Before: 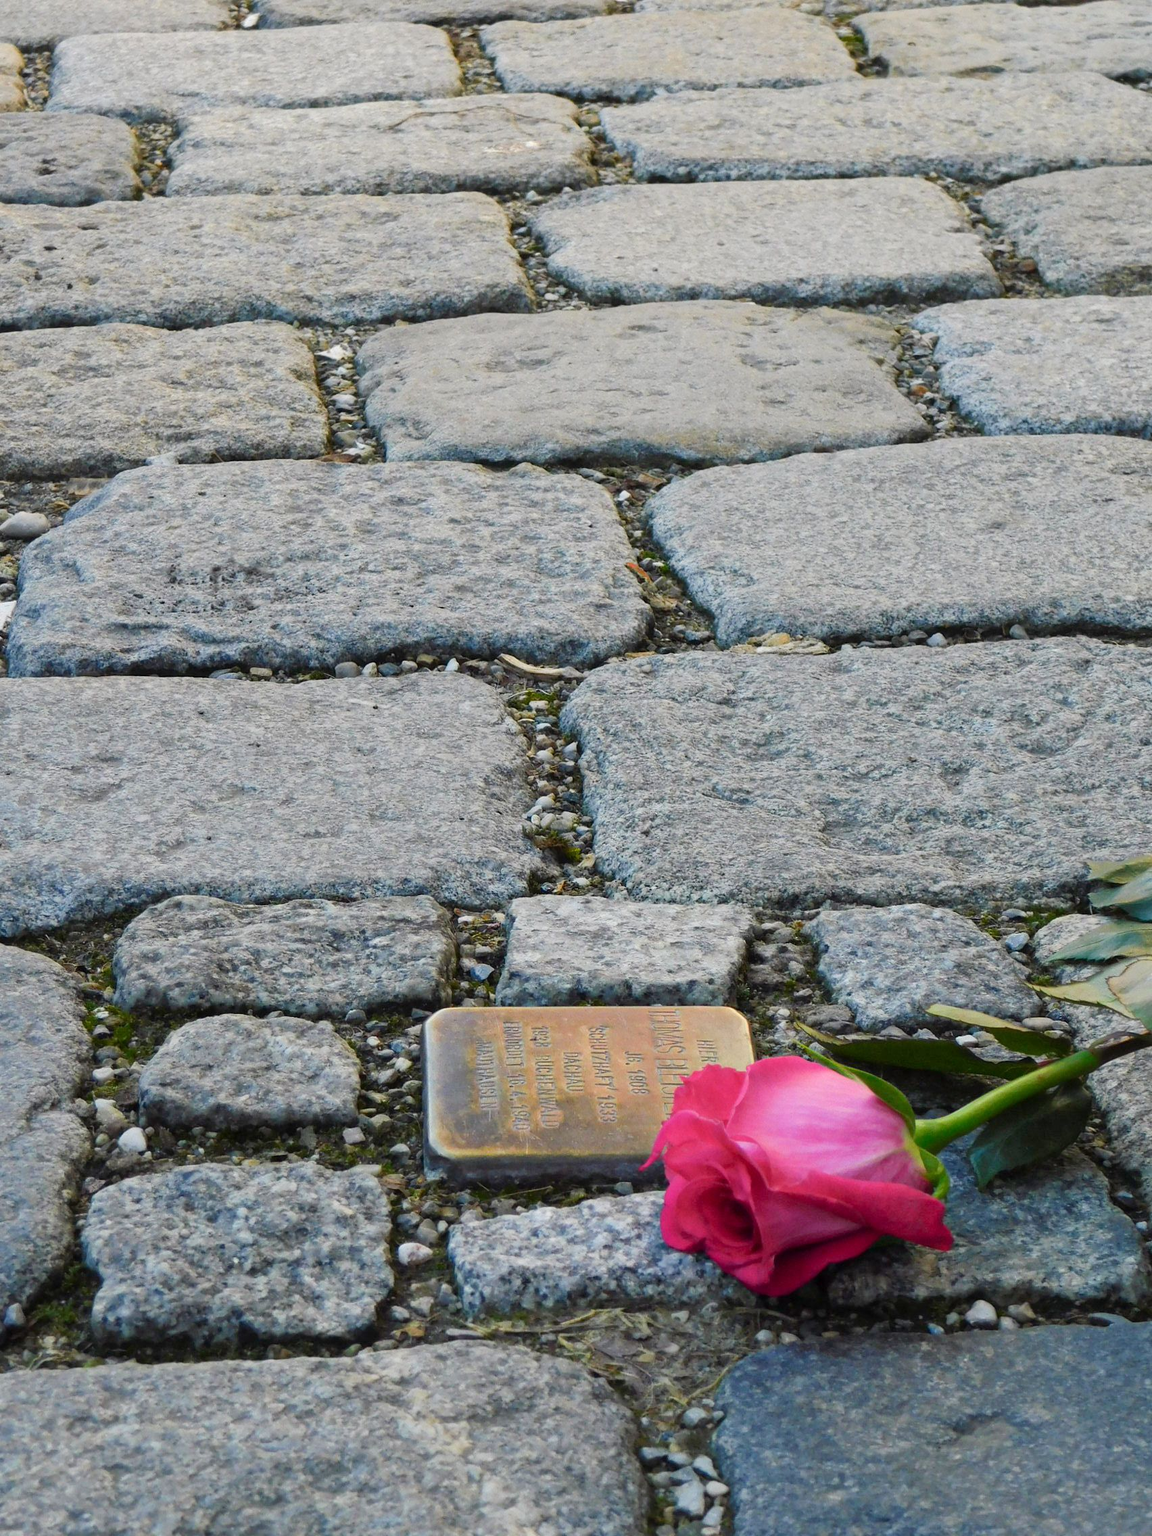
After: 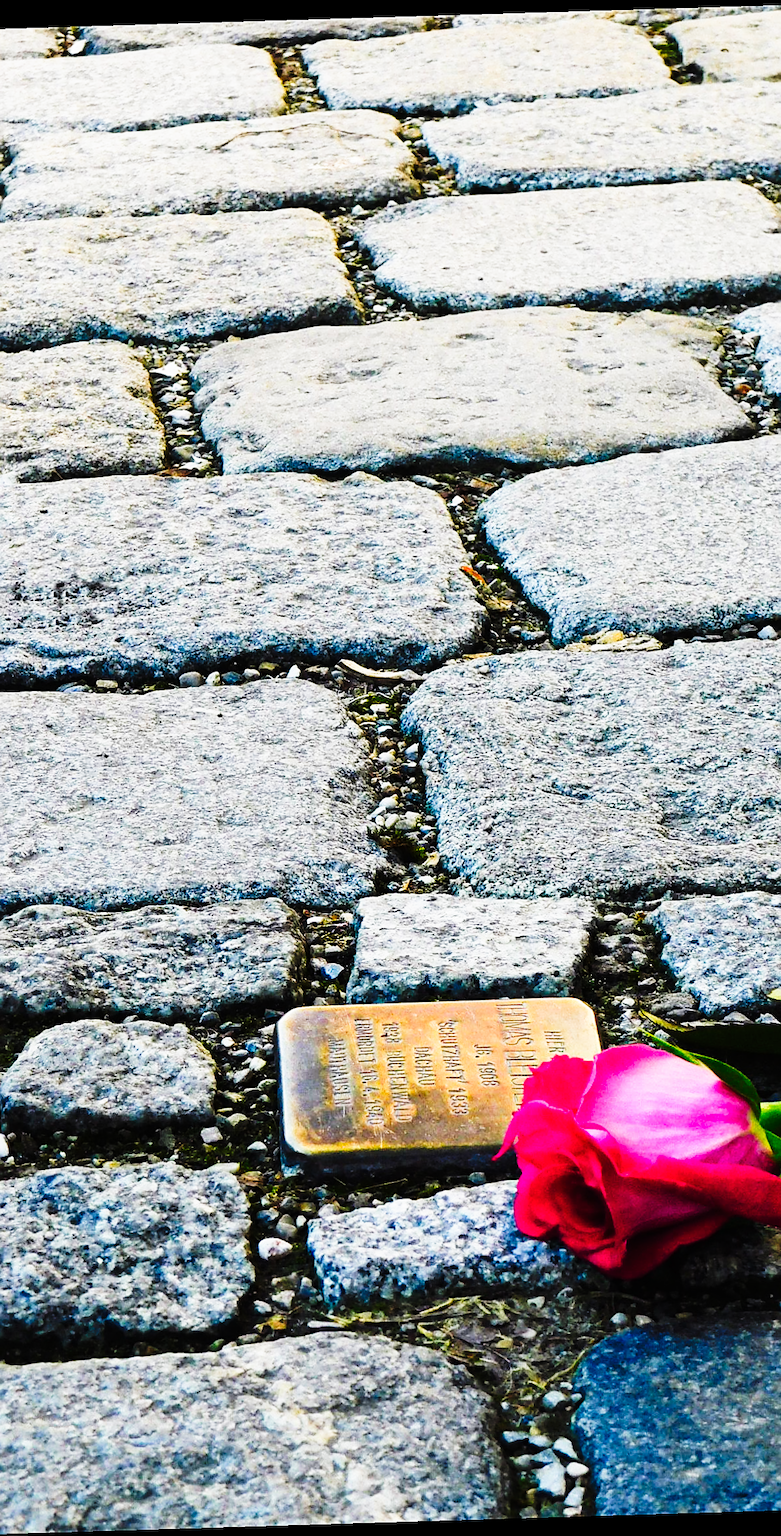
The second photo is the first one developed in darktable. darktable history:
crop and rotate: left 14.436%, right 18.898%
tone curve: curves: ch0 [(0, 0) (0.003, 0.004) (0.011, 0.006) (0.025, 0.008) (0.044, 0.012) (0.069, 0.017) (0.1, 0.021) (0.136, 0.029) (0.177, 0.043) (0.224, 0.062) (0.277, 0.108) (0.335, 0.166) (0.399, 0.301) (0.468, 0.467) (0.543, 0.64) (0.623, 0.803) (0.709, 0.908) (0.801, 0.969) (0.898, 0.988) (1, 1)], preserve colors none
rotate and perspective: rotation -1.75°, automatic cropping off
sharpen: on, module defaults
